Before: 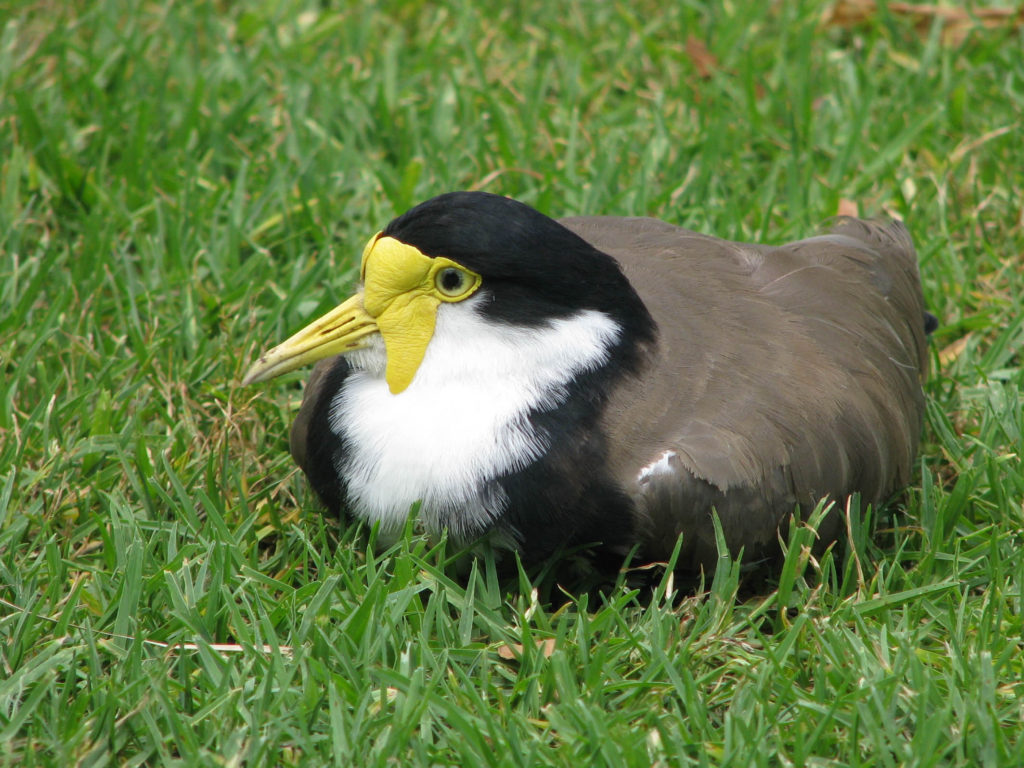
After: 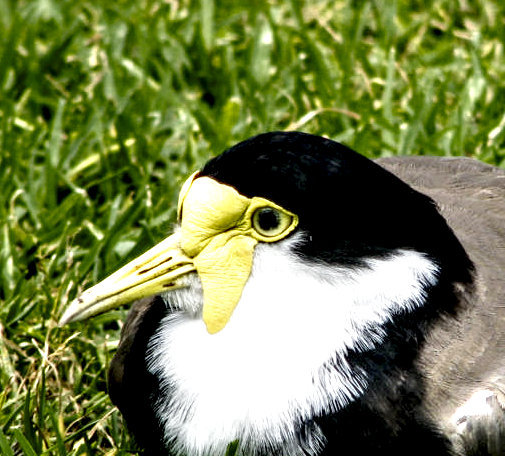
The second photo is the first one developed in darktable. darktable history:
color balance rgb: global offset › luminance -0.49%, perceptual saturation grading › global saturation 0.816%
crop: left 17.907%, top 7.849%, right 32.712%, bottom 32.656%
color zones: curves: ch0 [(0.099, 0.624) (0.257, 0.596) (0.384, 0.376) (0.529, 0.492) (0.697, 0.564) (0.768, 0.532) (0.908, 0.644)]; ch1 [(0.112, 0.564) (0.254, 0.612) (0.432, 0.676) (0.592, 0.456) (0.743, 0.684) (0.888, 0.536)]; ch2 [(0.25, 0.5) (0.469, 0.36) (0.75, 0.5)]
tone equalizer: on, module defaults
filmic rgb: black relative exposure -11.34 EV, white relative exposure 3.24 EV, hardness 6.78, preserve chrominance no, color science v5 (2021), contrast in shadows safe, contrast in highlights safe
shadows and highlights: soften with gaussian
local contrast: highlights 111%, shadows 45%, detail 293%
